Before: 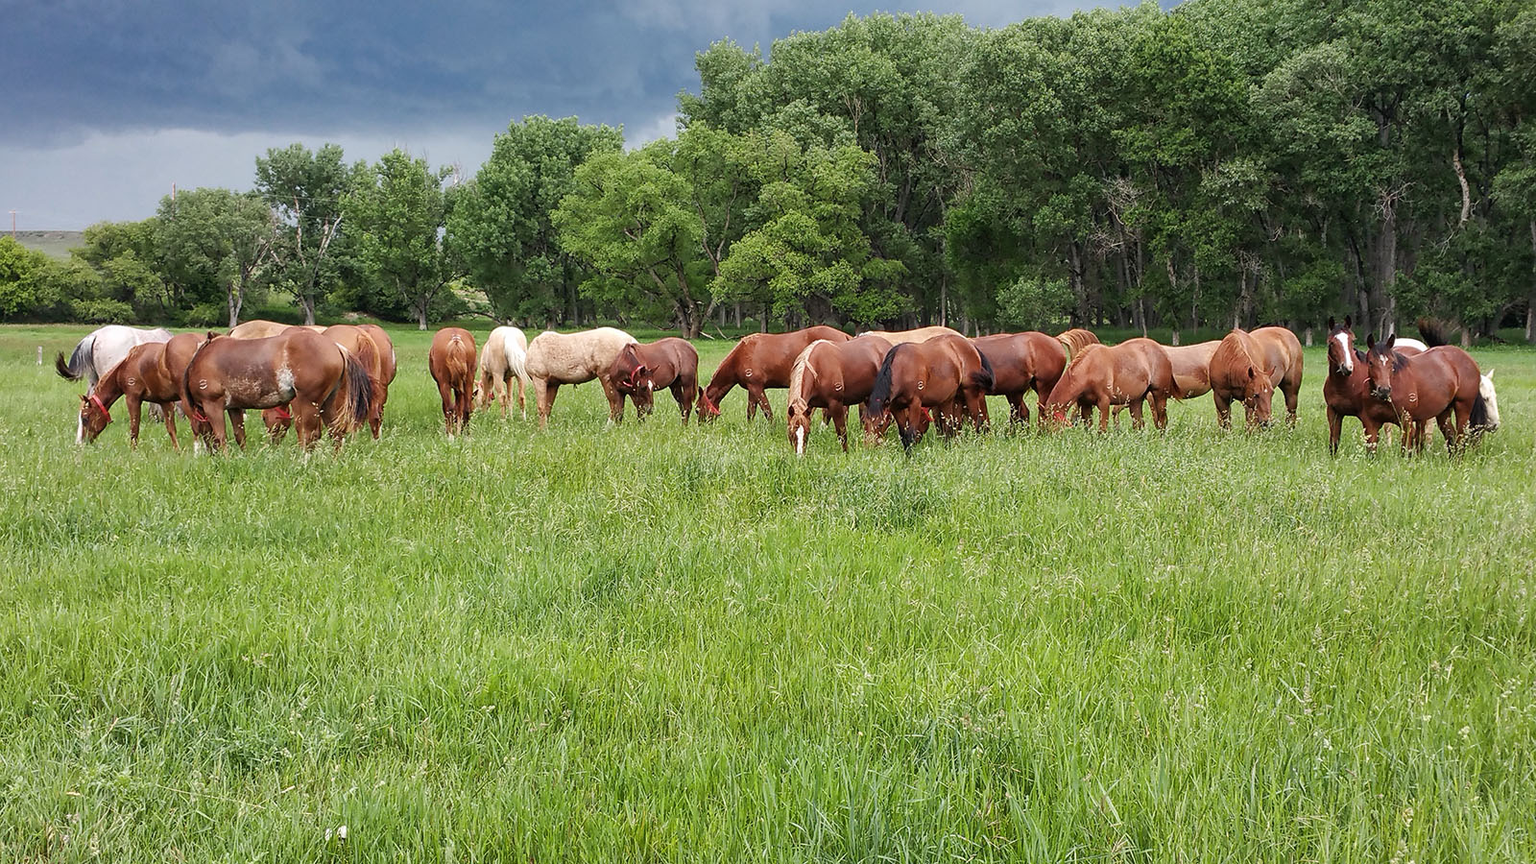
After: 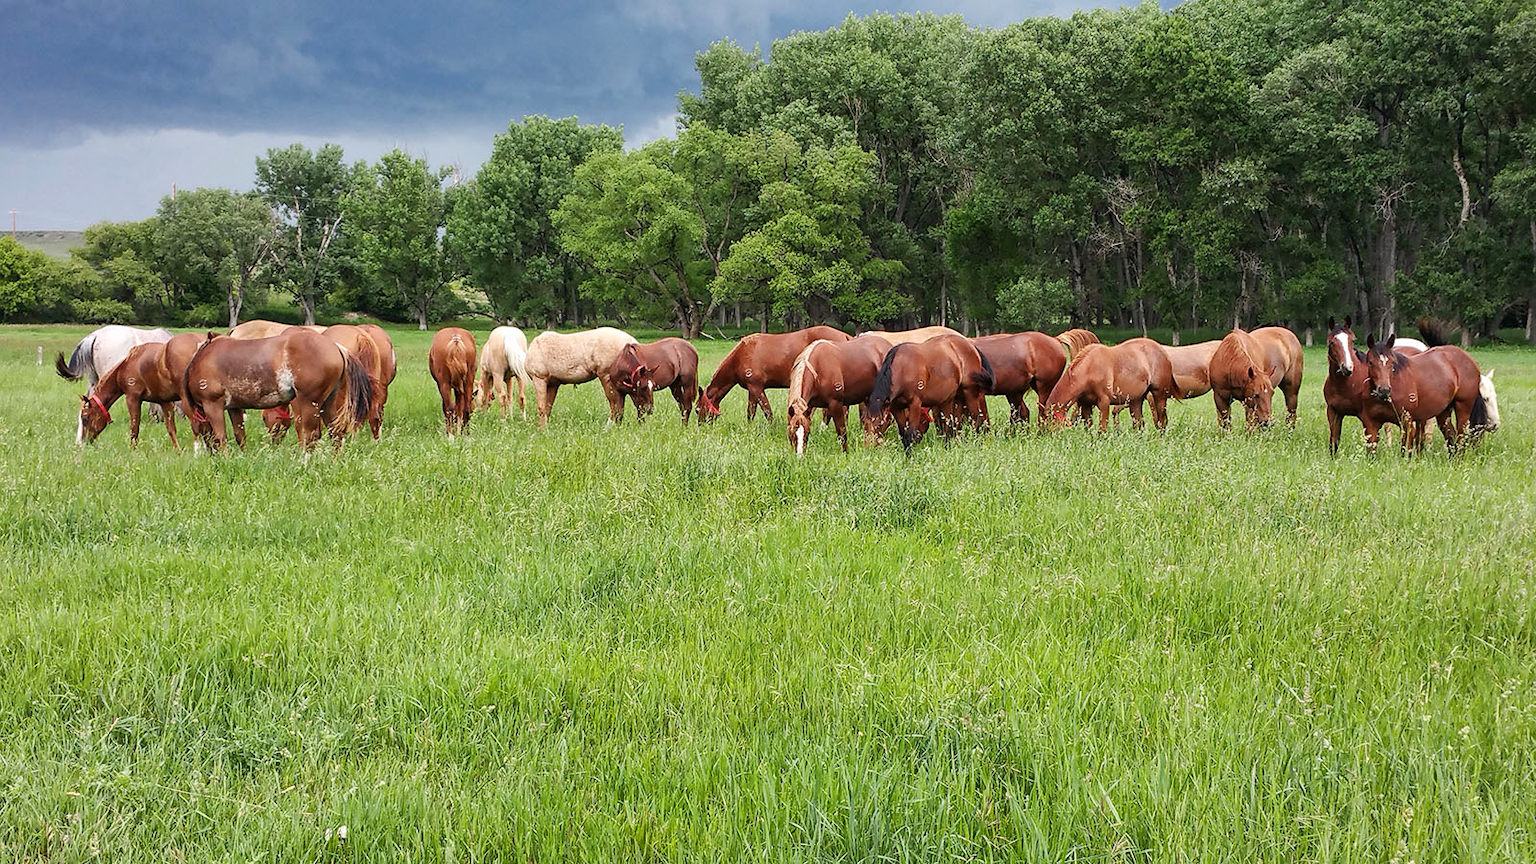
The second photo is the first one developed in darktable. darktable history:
contrast brightness saturation: contrast 0.105, brightness 0.027, saturation 0.091
